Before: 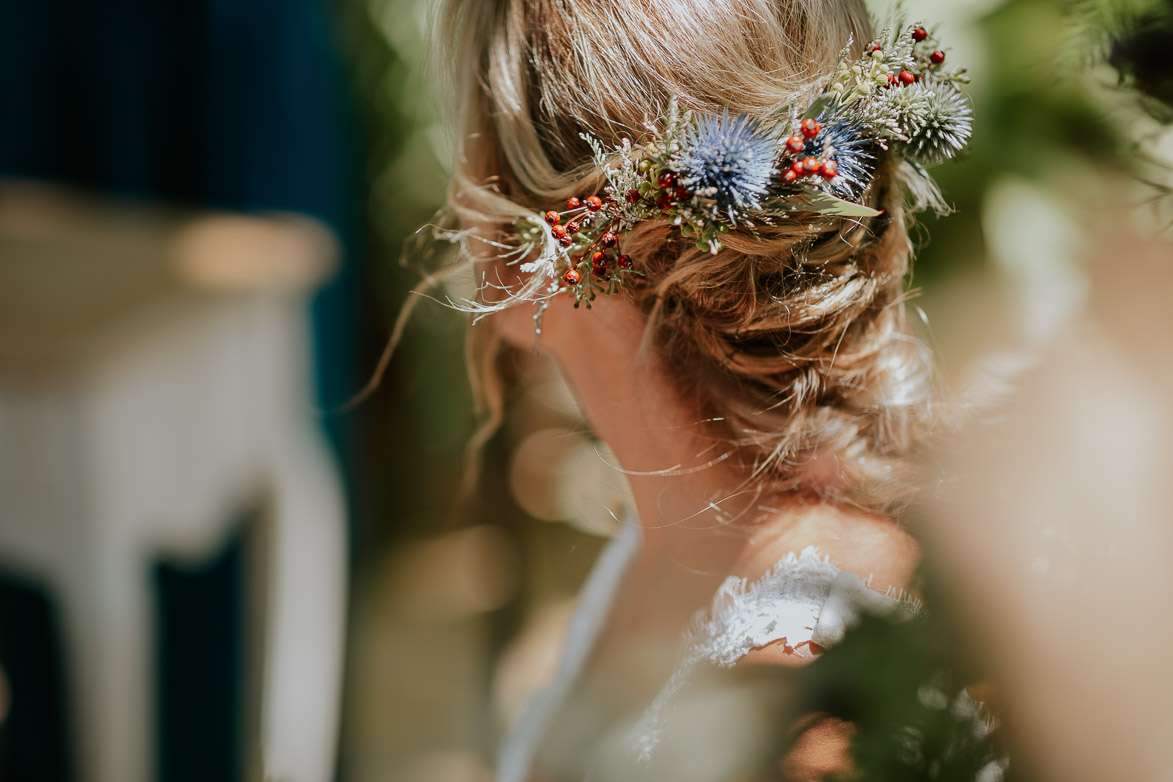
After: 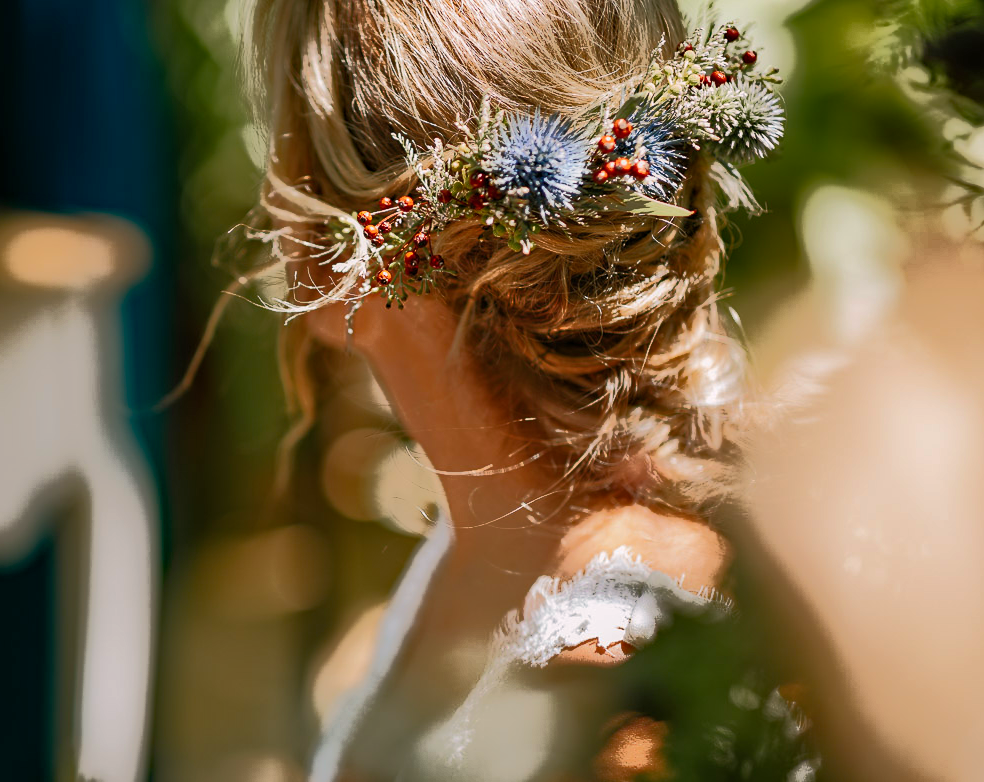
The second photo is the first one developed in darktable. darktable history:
shadows and highlights: shadows 25.6, highlights -25.64
crop: left 16.044%
exposure: exposure 0.724 EV, compensate exposure bias true, compensate highlight preservation false
color balance rgb: highlights gain › chroma 2.076%, highlights gain › hue 47.01°, perceptual saturation grading › global saturation 19.374%, perceptual brilliance grading › global brilliance 15.529%, perceptual brilliance grading › shadows -34.659%
tone equalizer: -8 EV -0.002 EV, -7 EV 0.035 EV, -6 EV -0.006 EV, -5 EV 0.005 EV, -4 EV -0.045 EV, -3 EV -0.241 EV, -2 EV -0.691 EV, -1 EV -0.98 EV, +0 EV -0.994 EV
tone curve: curves: ch0 [(0, 0) (0.003, 0.003) (0.011, 0.011) (0.025, 0.024) (0.044, 0.043) (0.069, 0.067) (0.1, 0.096) (0.136, 0.131) (0.177, 0.171) (0.224, 0.216) (0.277, 0.267) (0.335, 0.323) (0.399, 0.384) (0.468, 0.451) (0.543, 0.678) (0.623, 0.734) (0.709, 0.795) (0.801, 0.859) (0.898, 0.928) (1, 1)], color space Lab, independent channels, preserve colors none
haze removal: strength 0.295, distance 0.257, compatibility mode true, adaptive false
